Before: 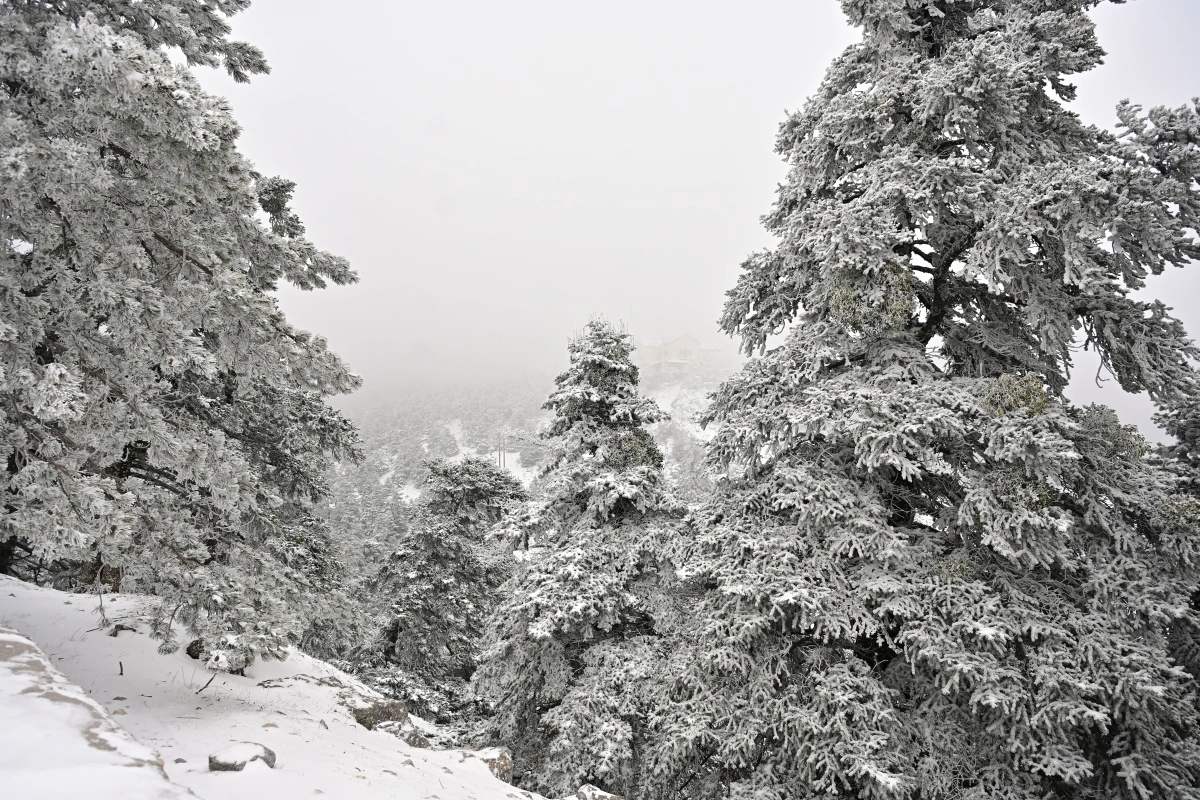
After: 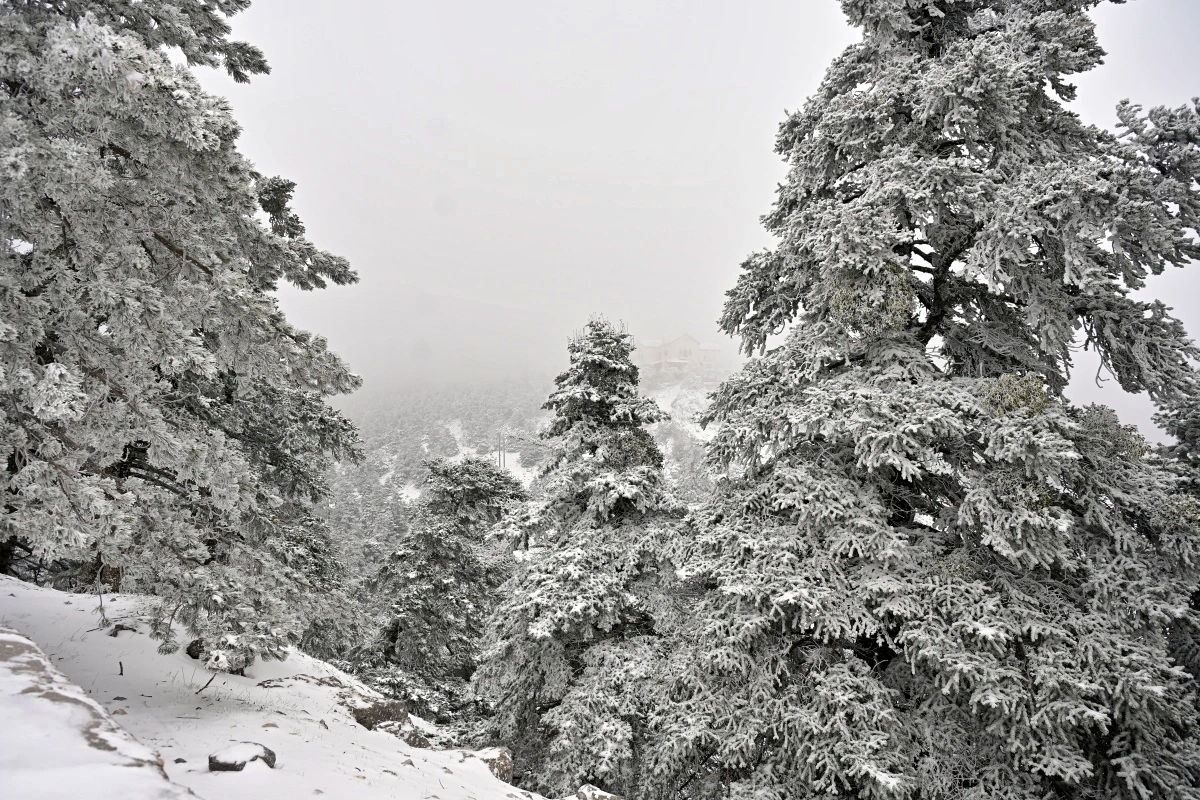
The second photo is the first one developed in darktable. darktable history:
shadows and highlights: shadows 5, soften with gaussian
exposure: black level correction 0.004, exposure 0.014 EV, compensate highlight preservation false
